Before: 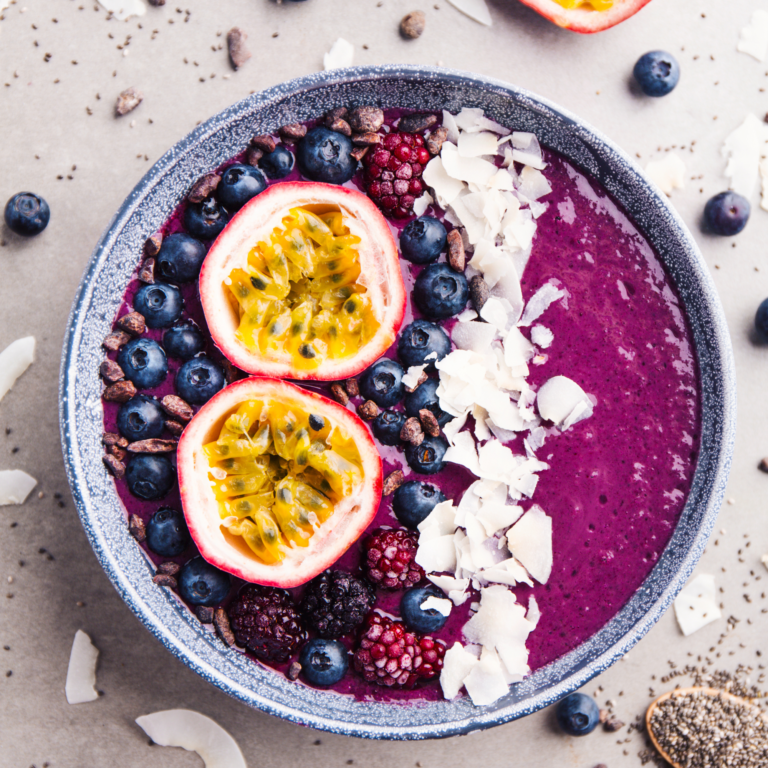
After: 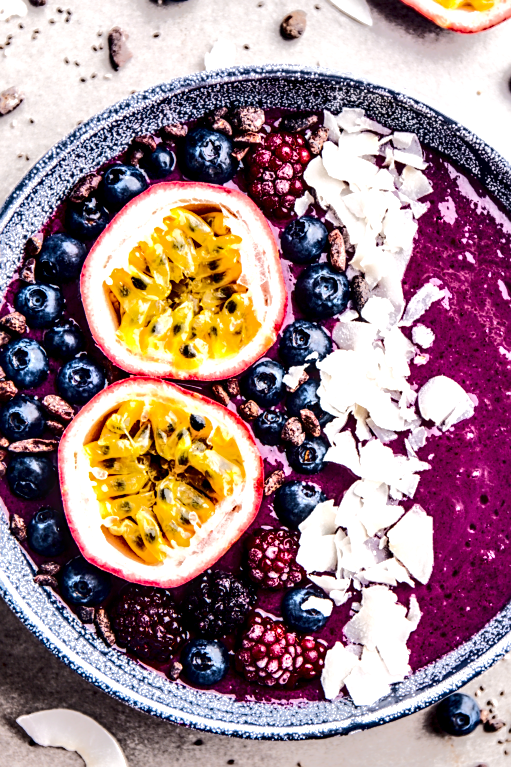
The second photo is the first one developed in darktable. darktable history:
crop and rotate: left 15.564%, right 17.779%
tone curve: curves: ch0 [(0, 0) (0.003, 0.005) (0.011, 0.007) (0.025, 0.009) (0.044, 0.013) (0.069, 0.017) (0.1, 0.02) (0.136, 0.029) (0.177, 0.052) (0.224, 0.086) (0.277, 0.129) (0.335, 0.188) (0.399, 0.256) (0.468, 0.361) (0.543, 0.526) (0.623, 0.696) (0.709, 0.784) (0.801, 0.85) (0.898, 0.882) (1, 1)], color space Lab, independent channels
sharpen: on, module defaults
local contrast: highlights 19%, detail 188%
tone equalizer: -8 EV -0.404 EV, -7 EV -0.393 EV, -6 EV -0.327 EV, -5 EV -0.211 EV, -3 EV 0.192 EV, -2 EV 0.331 EV, -1 EV 0.372 EV, +0 EV 0.413 EV
